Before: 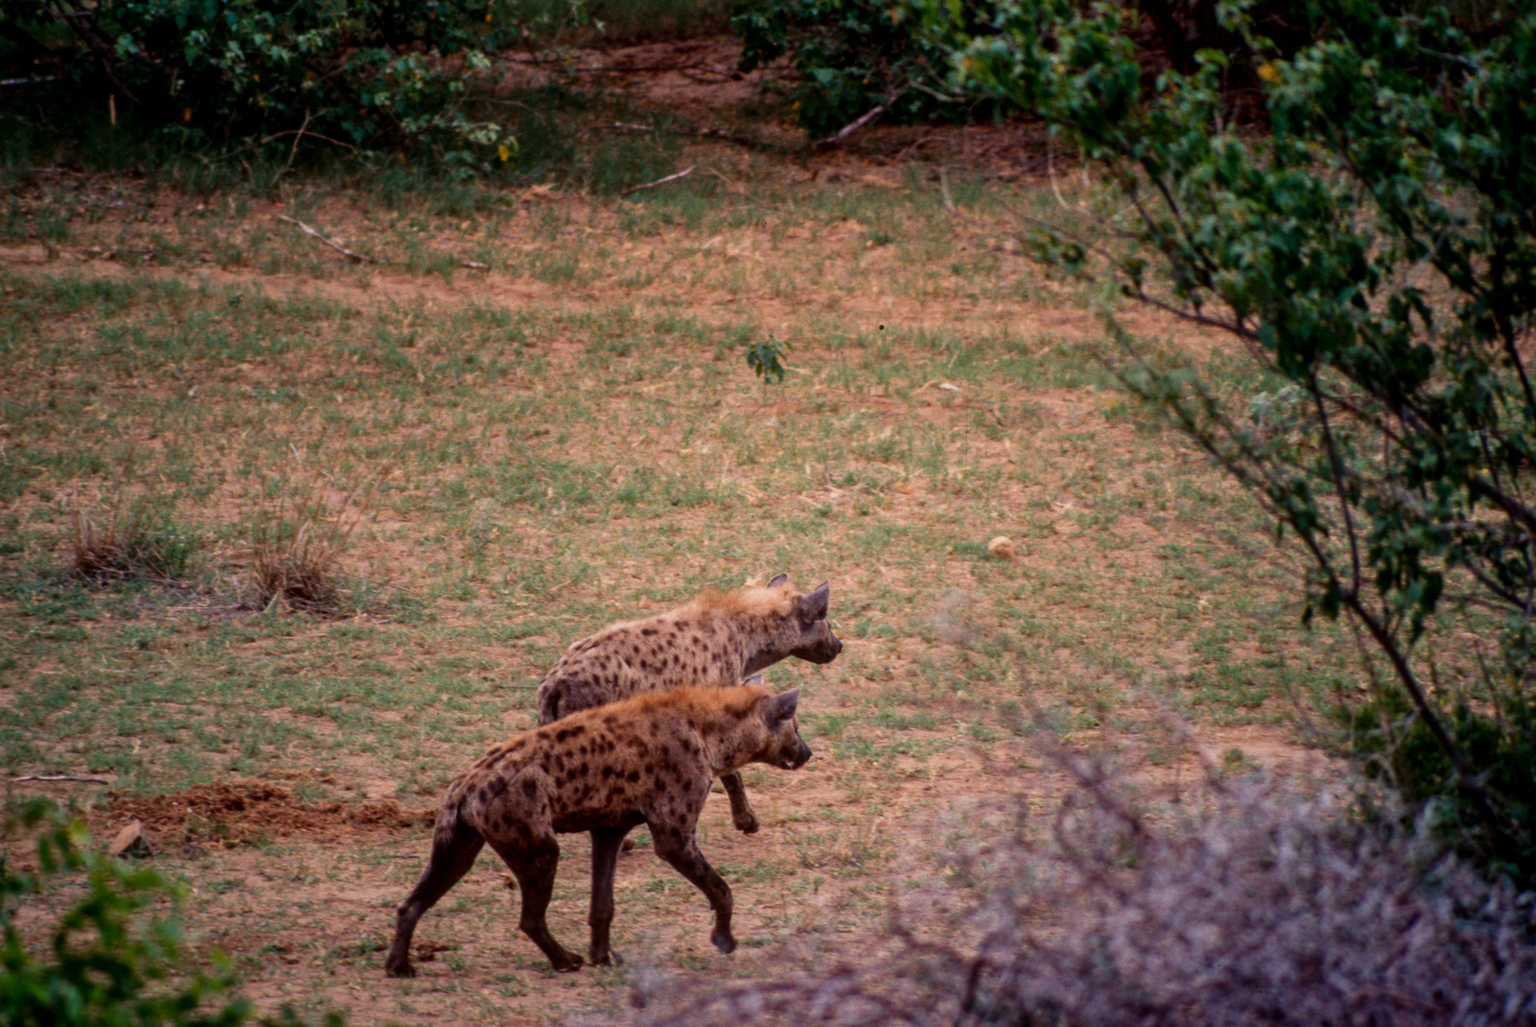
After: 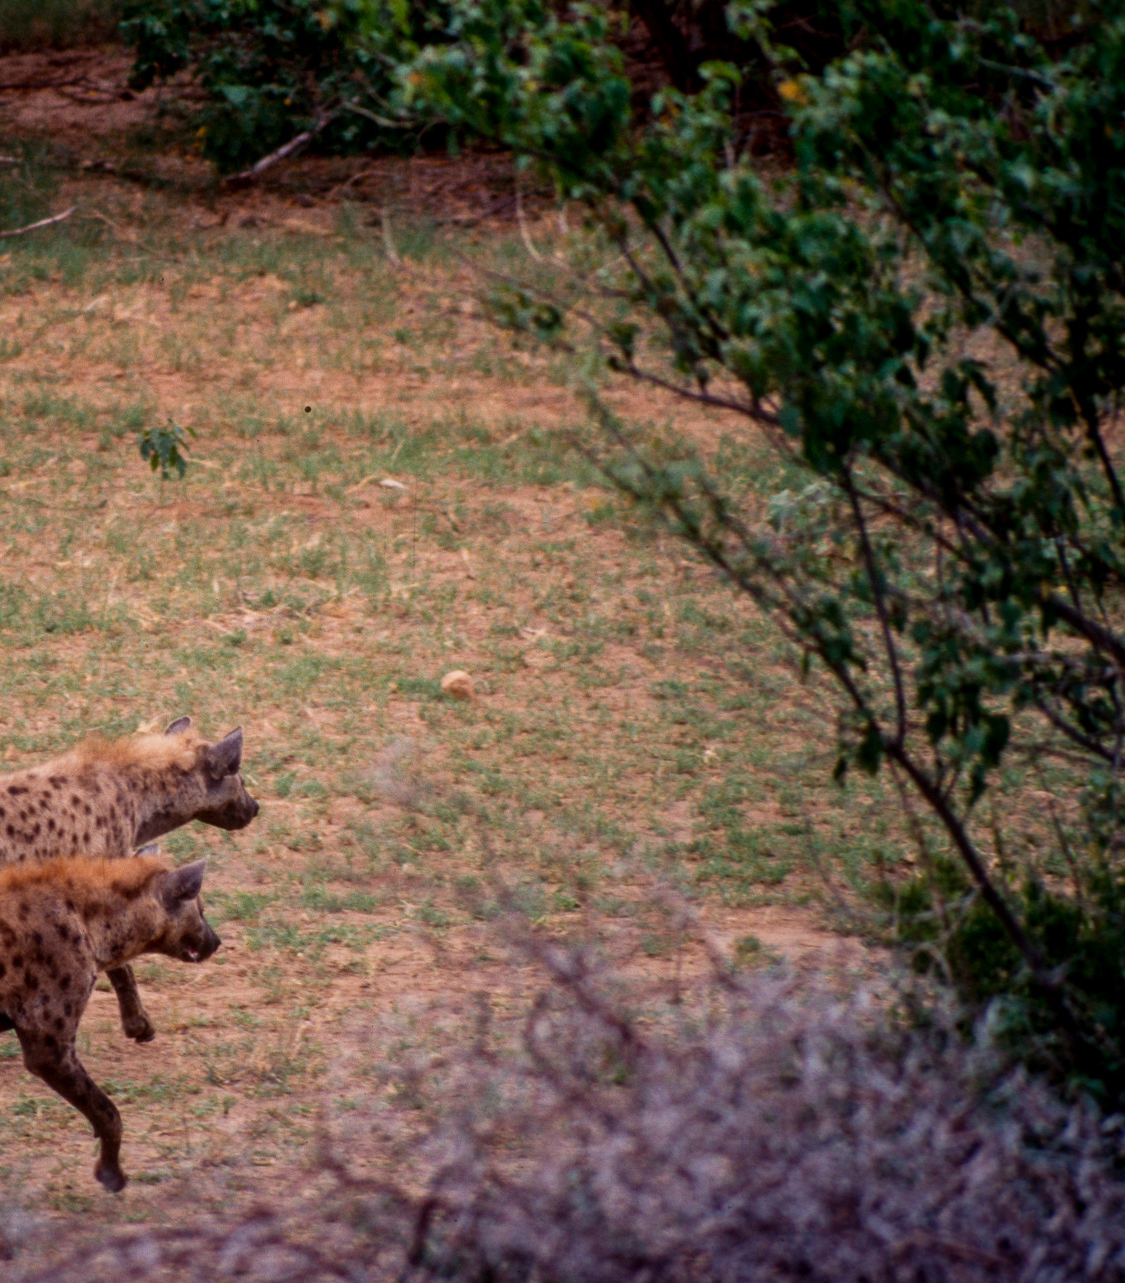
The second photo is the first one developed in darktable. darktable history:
crop: left 41.393%
